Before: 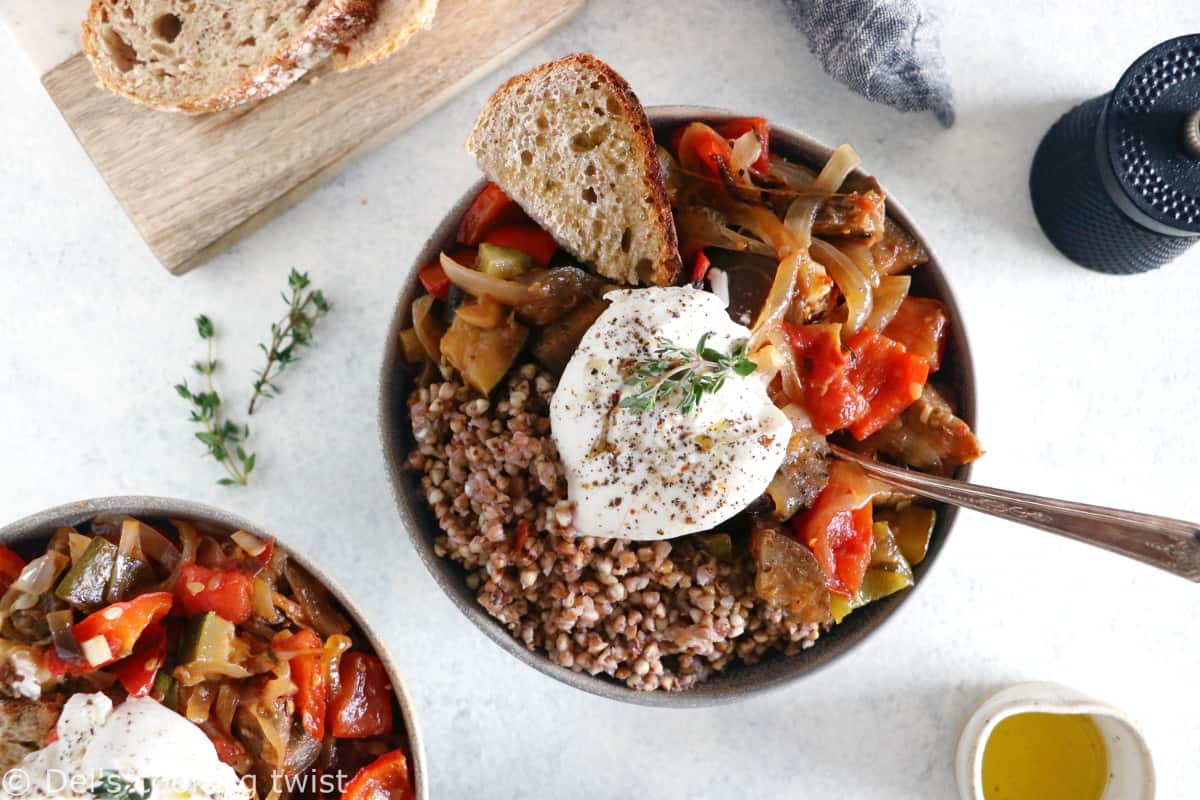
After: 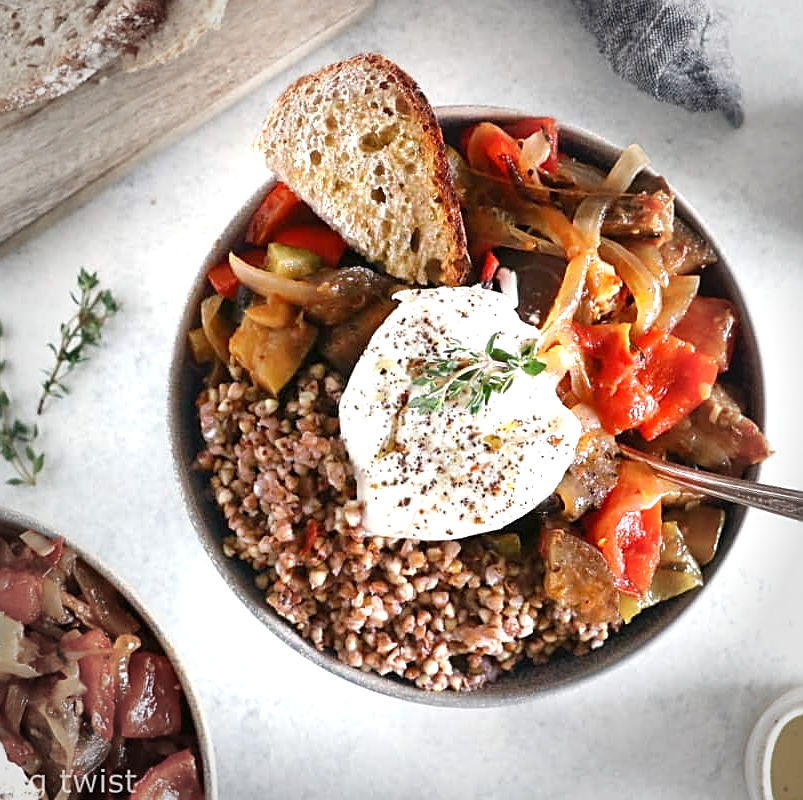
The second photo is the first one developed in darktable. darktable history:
vignetting: fall-off start 66.14%, fall-off radius 39.61%, automatic ratio true, width/height ratio 0.669
exposure: exposure 0.601 EV, compensate exposure bias true, compensate highlight preservation false
sharpen: on, module defaults
crop and rotate: left 17.653%, right 15.354%
